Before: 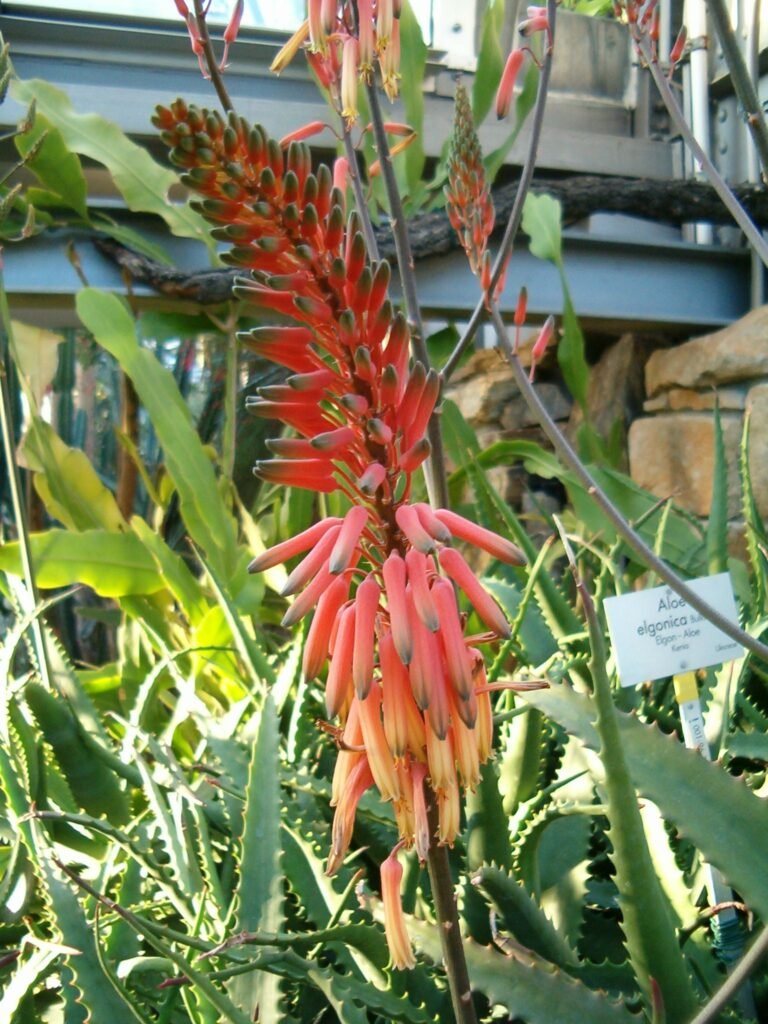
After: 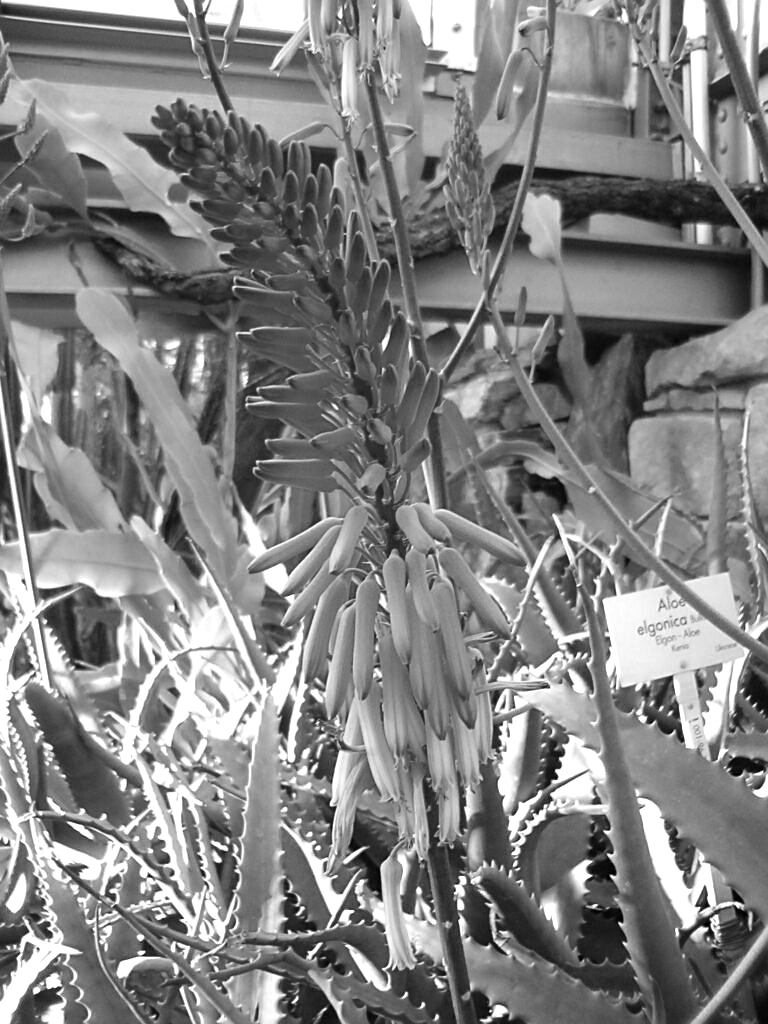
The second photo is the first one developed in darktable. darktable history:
monochrome: on, module defaults
color balance: mode lift, gamma, gain (sRGB), lift [0.997, 0.979, 1.021, 1.011], gamma [1, 1.084, 0.916, 0.998], gain [1, 0.87, 1.13, 1.101], contrast 4.55%, contrast fulcrum 38.24%, output saturation 104.09%
sharpen: on, module defaults
